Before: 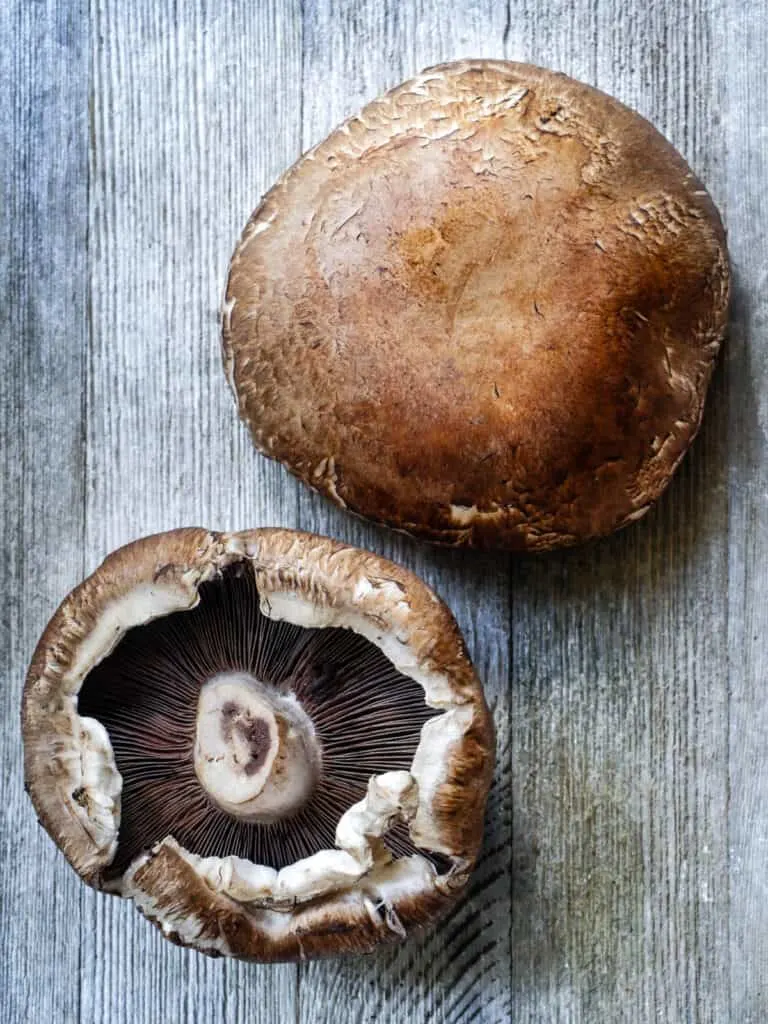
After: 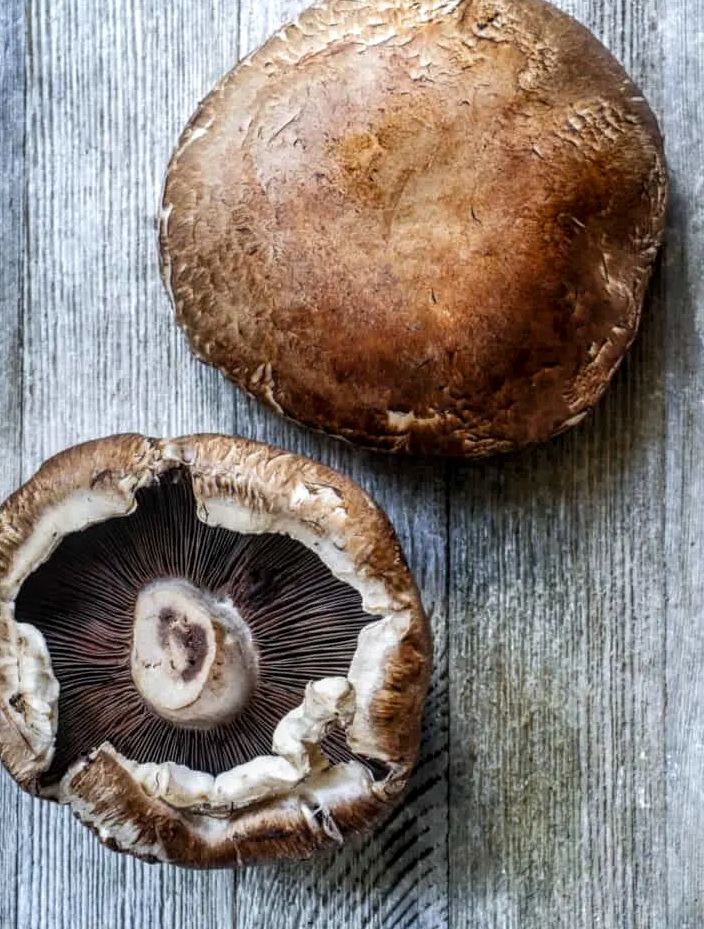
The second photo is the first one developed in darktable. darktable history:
local contrast: on, module defaults
crop and rotate: left 8.262%, top 9.226%
tone equalizer: -8 EV 0.06 EV, smoothing diameter 25%, edges refinement/feathering 10, preserve details guided filter
